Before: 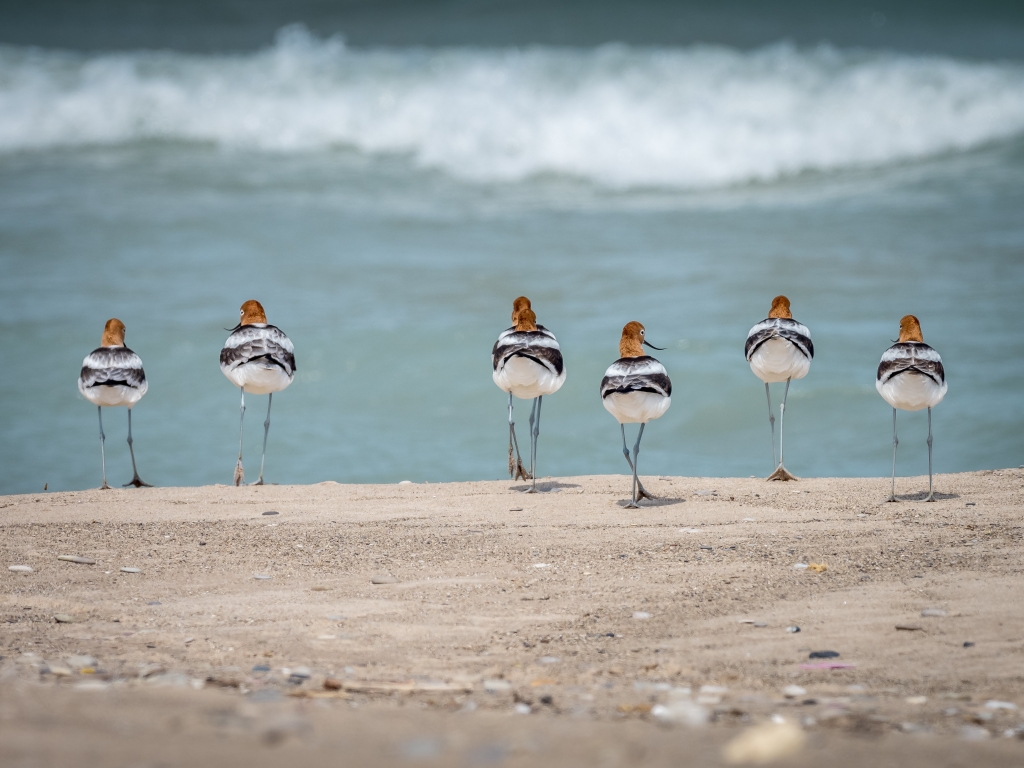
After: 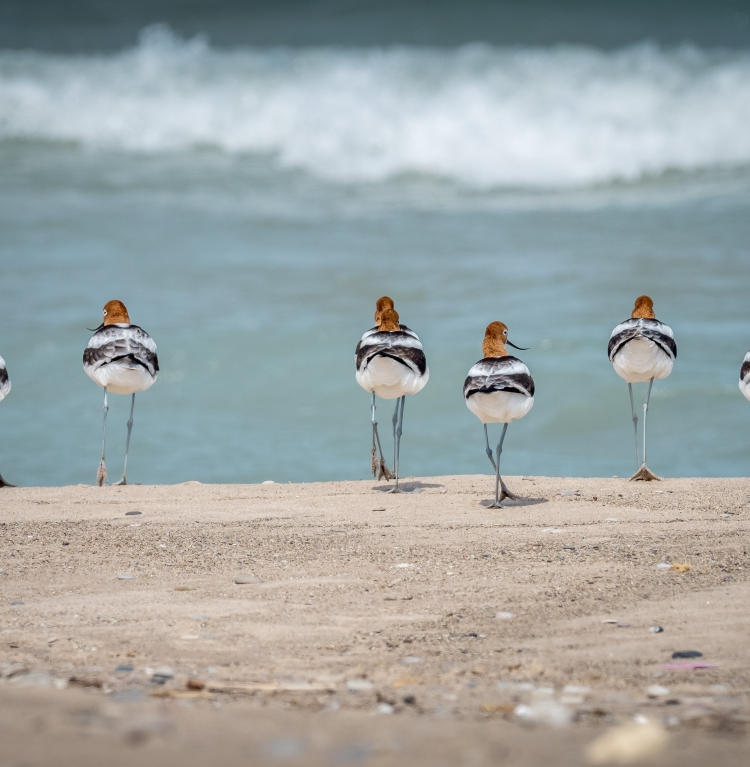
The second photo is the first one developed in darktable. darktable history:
color correction: highlights a* -0.137, highlights b* 0.137
crop: left 13.443%, right 13.31%
